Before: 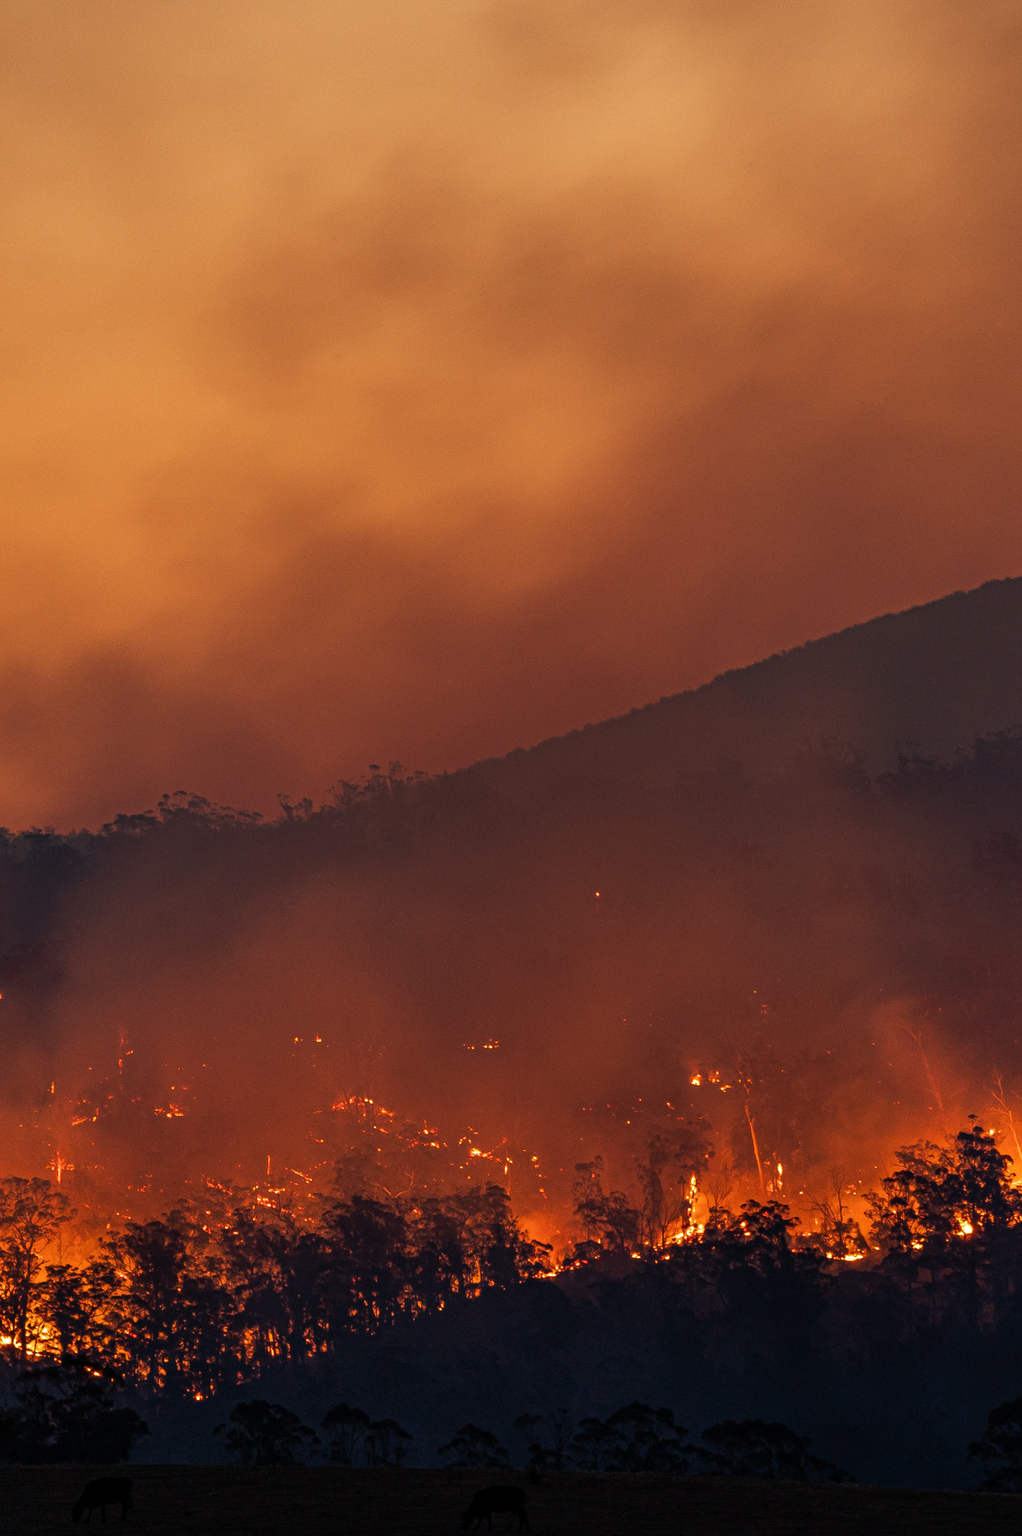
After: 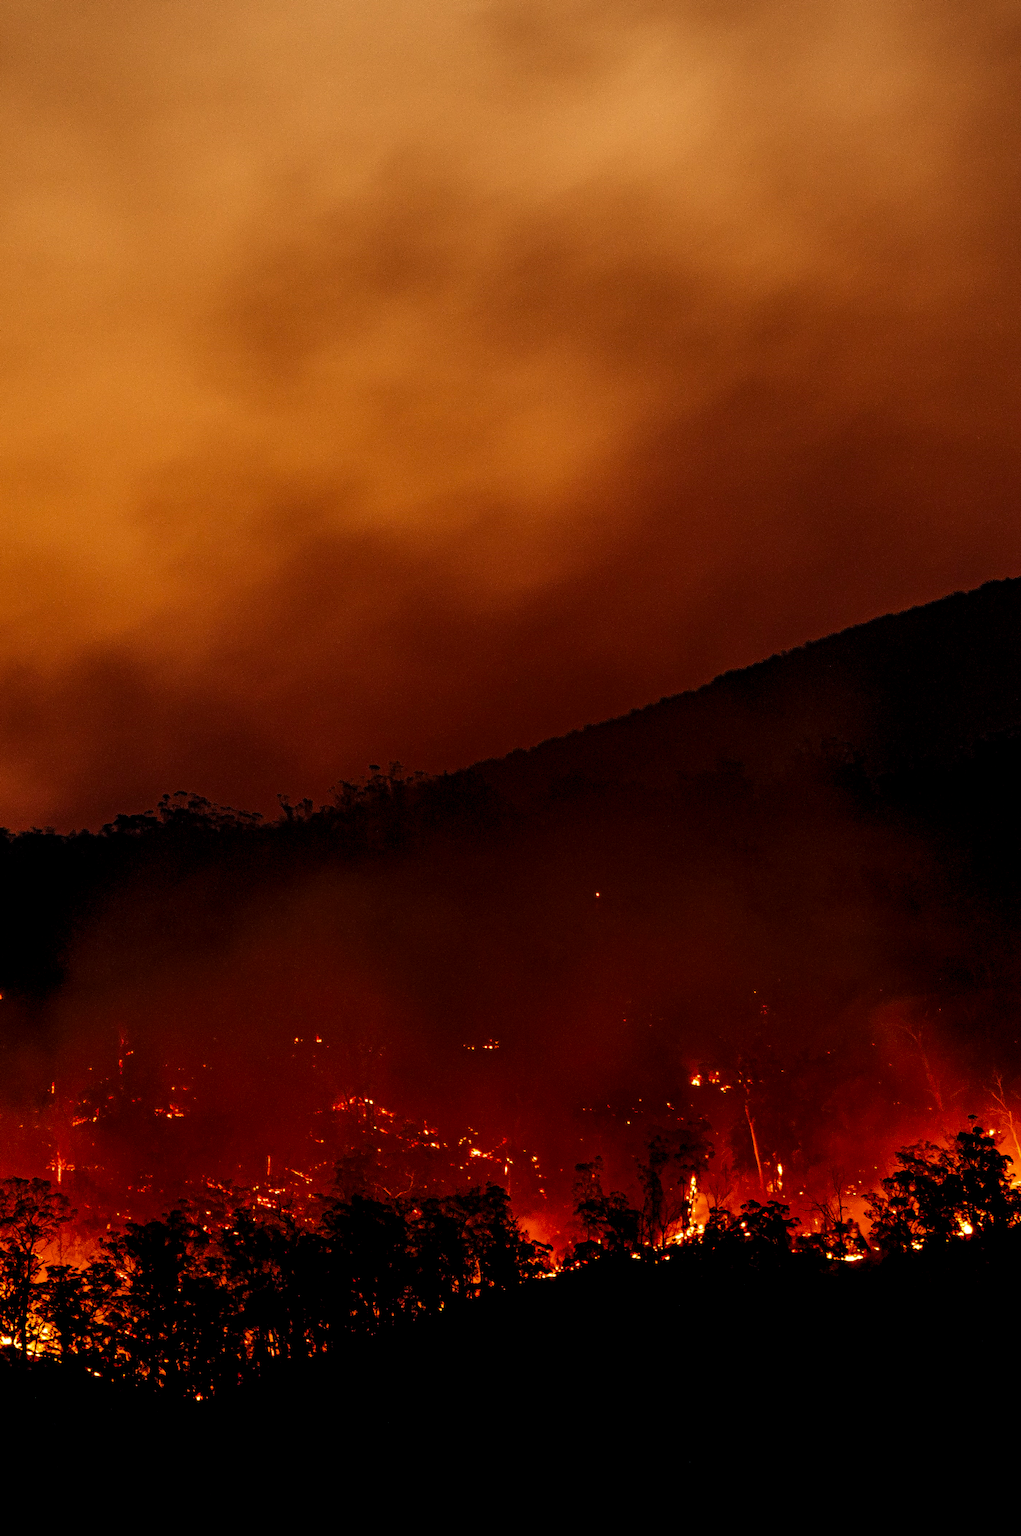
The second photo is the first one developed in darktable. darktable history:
contrast brightness saturation: contrast 0.13, brightness -0.24, saturation 0.14
rgb levels: levels [[0.029, 0.461, 0.922], [0, 0.5, 1], [0, 0.5, 1]]
